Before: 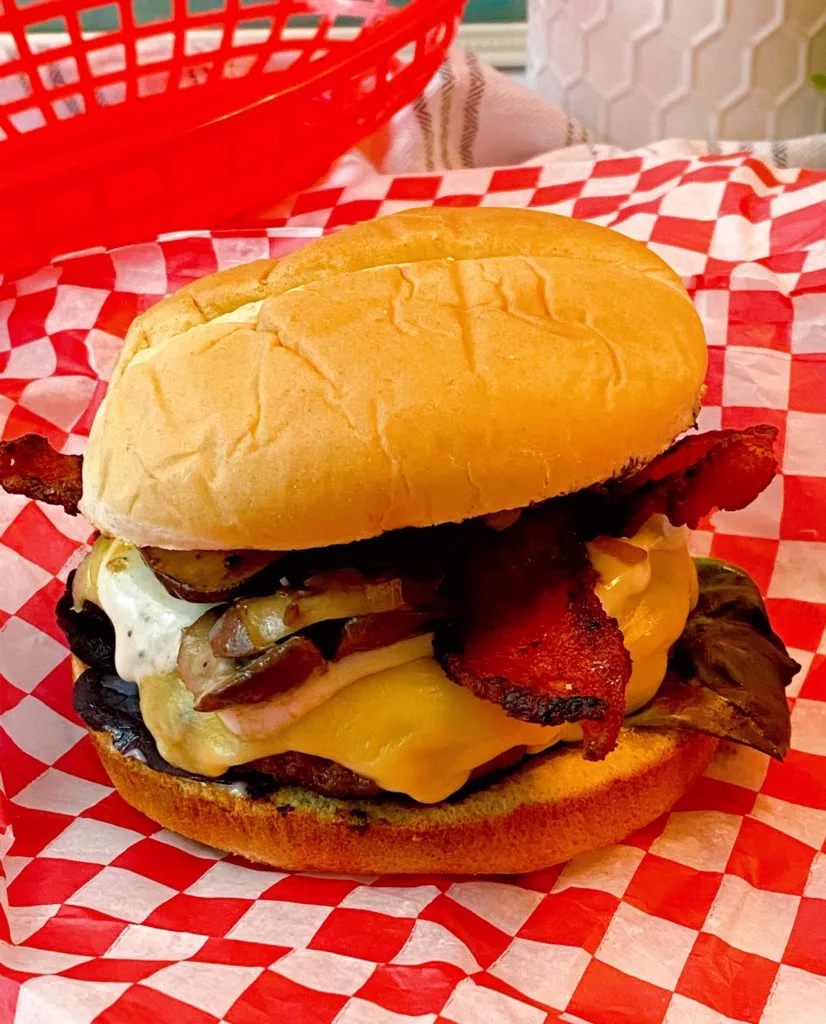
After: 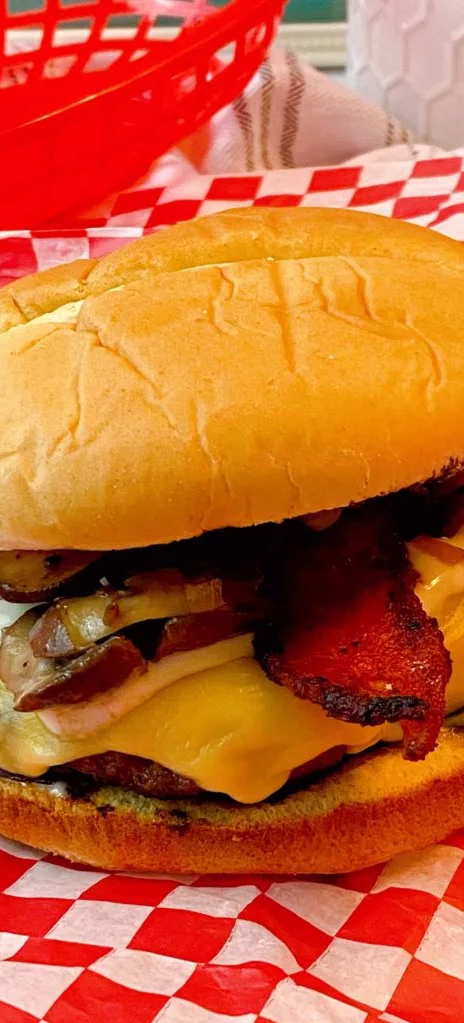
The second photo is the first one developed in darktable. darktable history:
crop: left 21.797%, right 22.011%, bottom 0.003%
